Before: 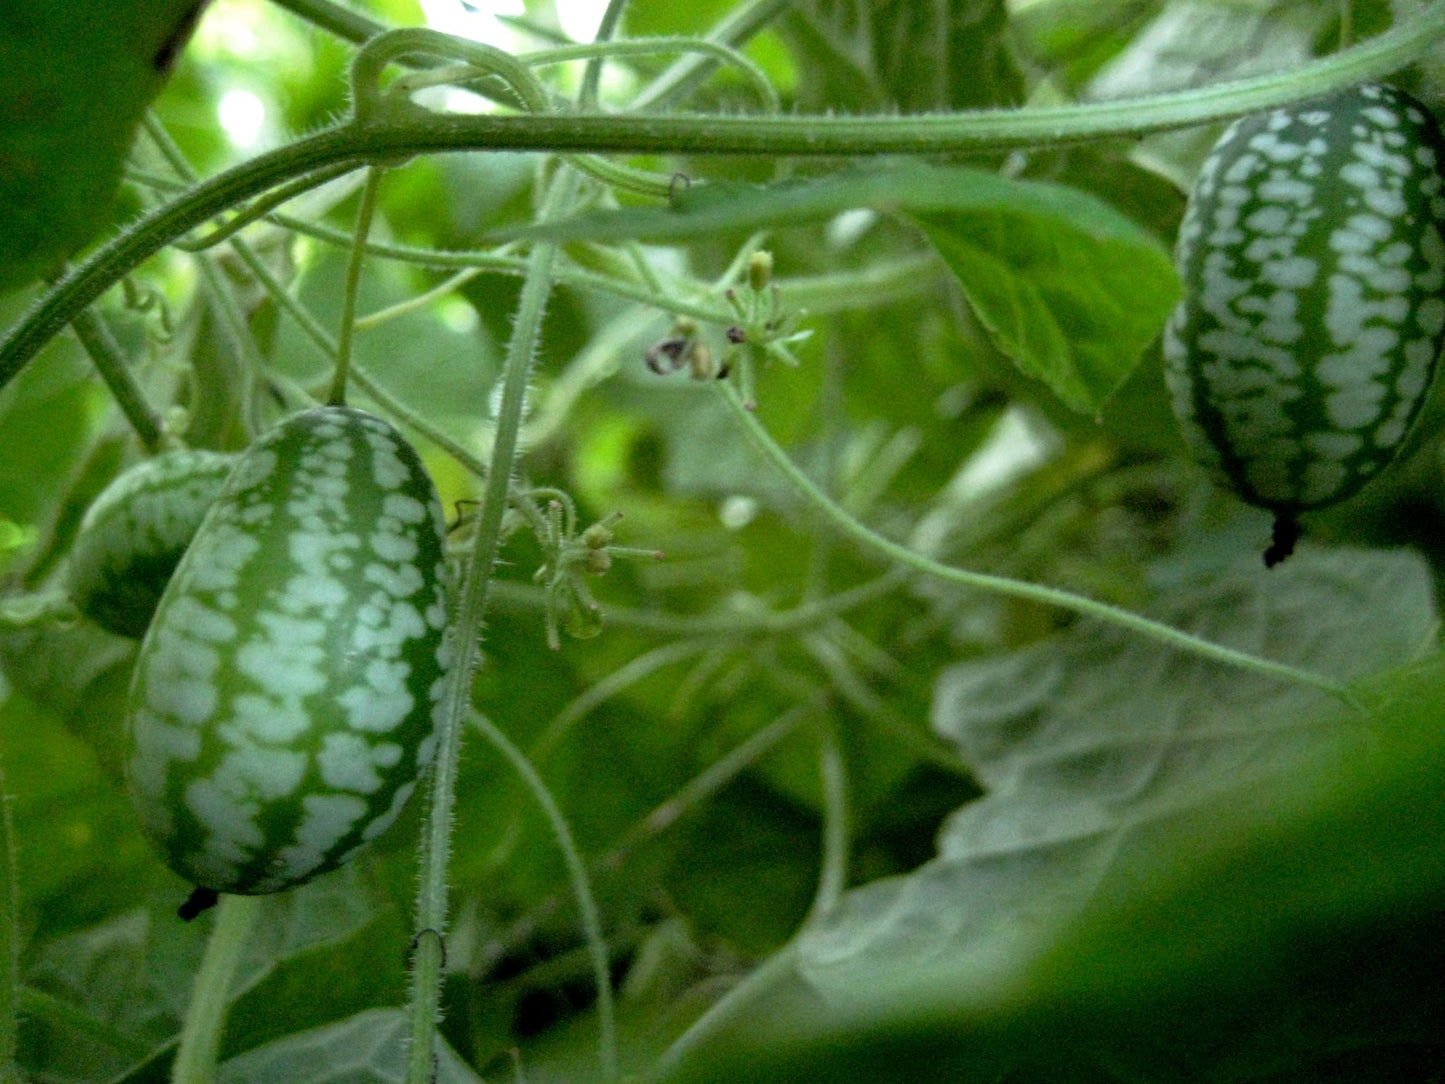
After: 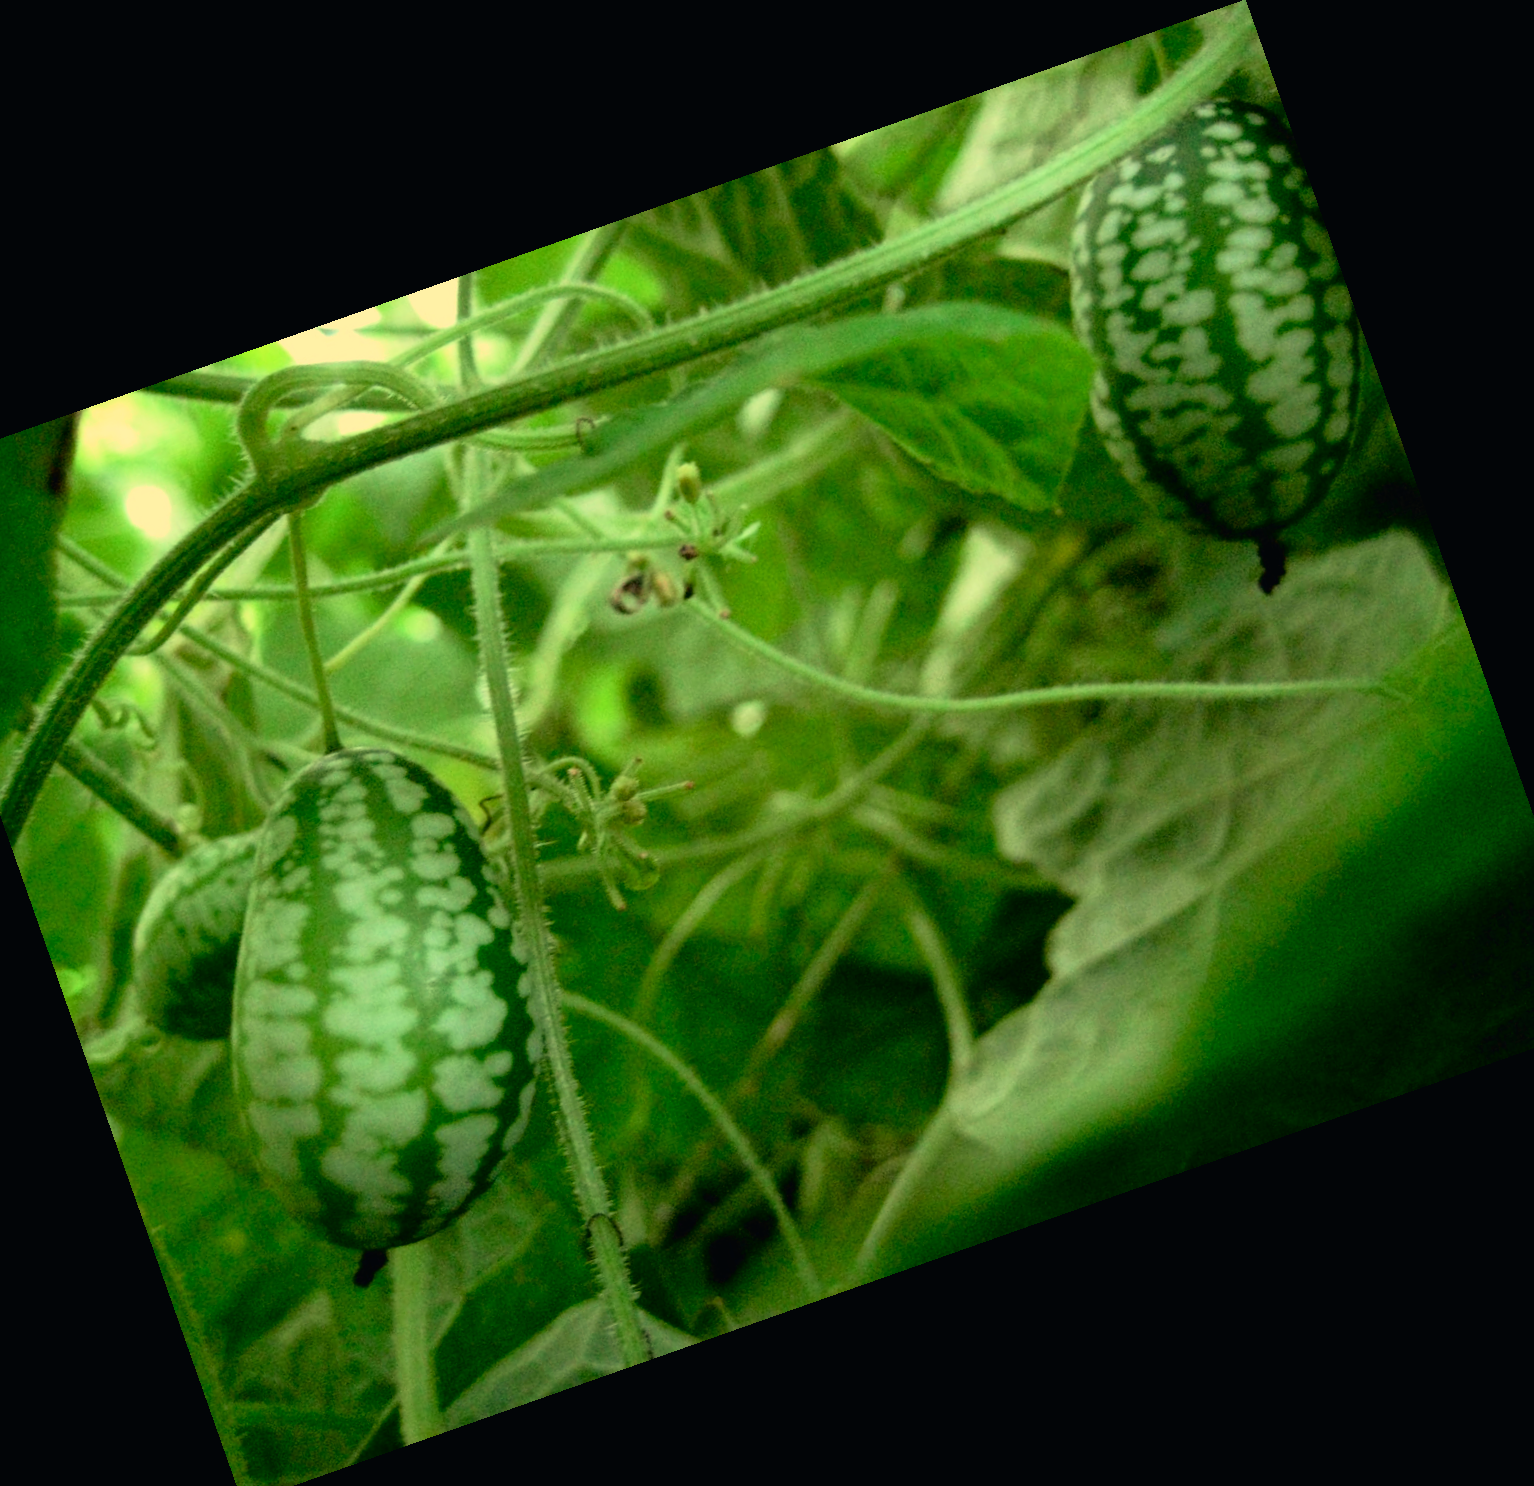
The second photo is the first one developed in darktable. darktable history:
crop and rotate: angle 19.43°, left 6.812%, right 4.125%, bottom 1.087%
tone curve: curves: ch0 [(0, 0.012) (0.052, 0.04) (0.107, 0.086) (0.269, 0.266) (0.471, 0.503) (0.731, 0.771) (0.921, 0.909) (0.999, 0.951)]; ch1 [(0, 0) (0.339, 0.298) (0.402, 0.363) (0.444, 0.415) (0.485, 0.469) (0.494, 0.493) (0.504, 0.501) (0.525, 0.534) (0.555, 0.593) (0.594, 0.648) (1, 1)]; ch2 [(0, 0) (0.48, 0.48) (0.504, 0.5) (0.535, 0.557) (0.581, 0.623) (0.649, 0.683) (0.824, 0.815) (1, 1)], color space Lab, independent channels, preserve colors none
white balance: red 1.08, blue 0.791
